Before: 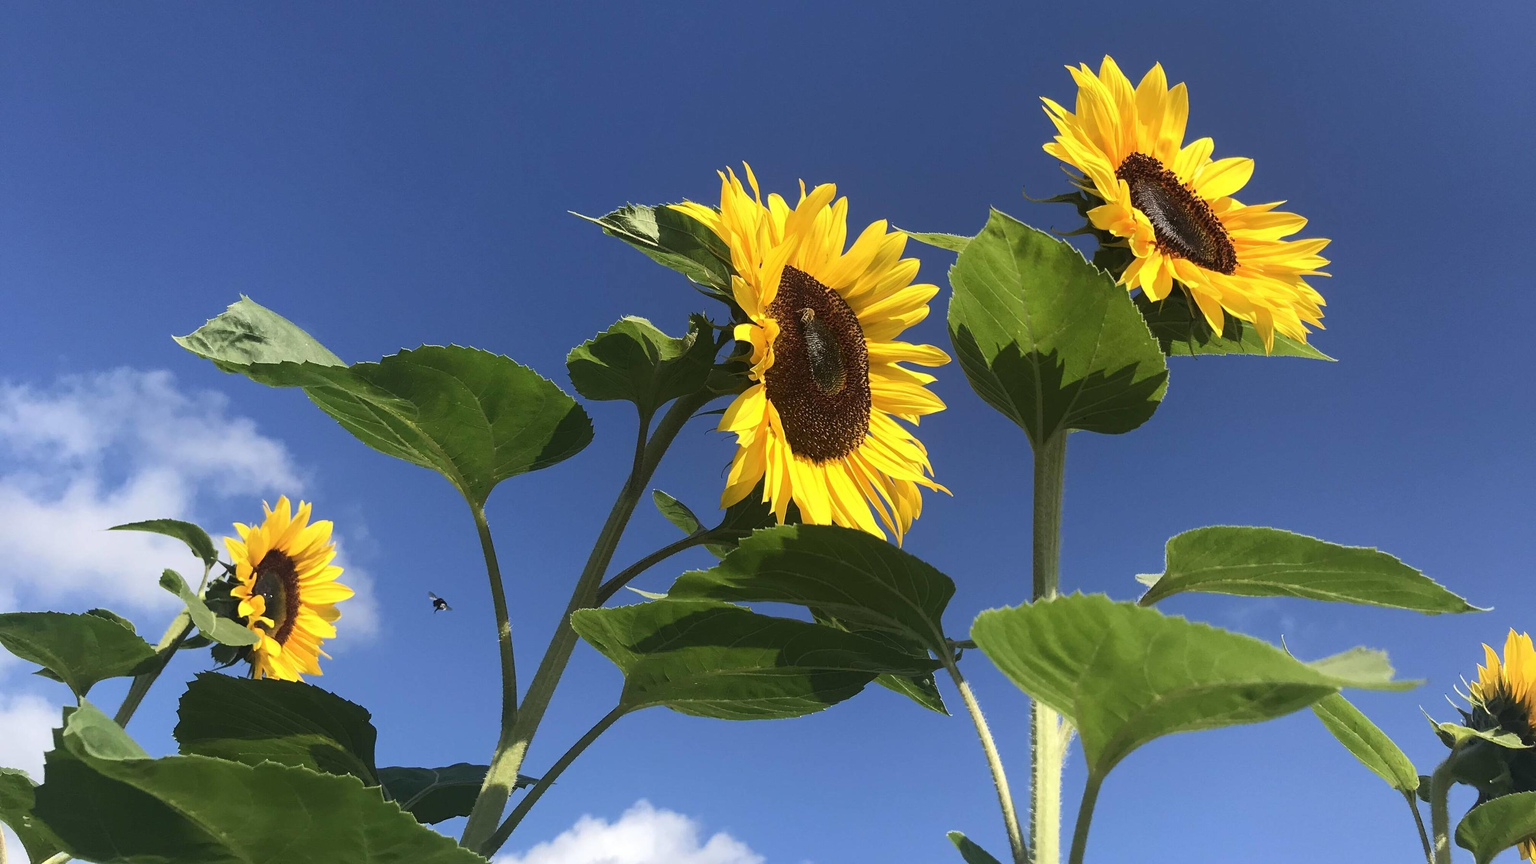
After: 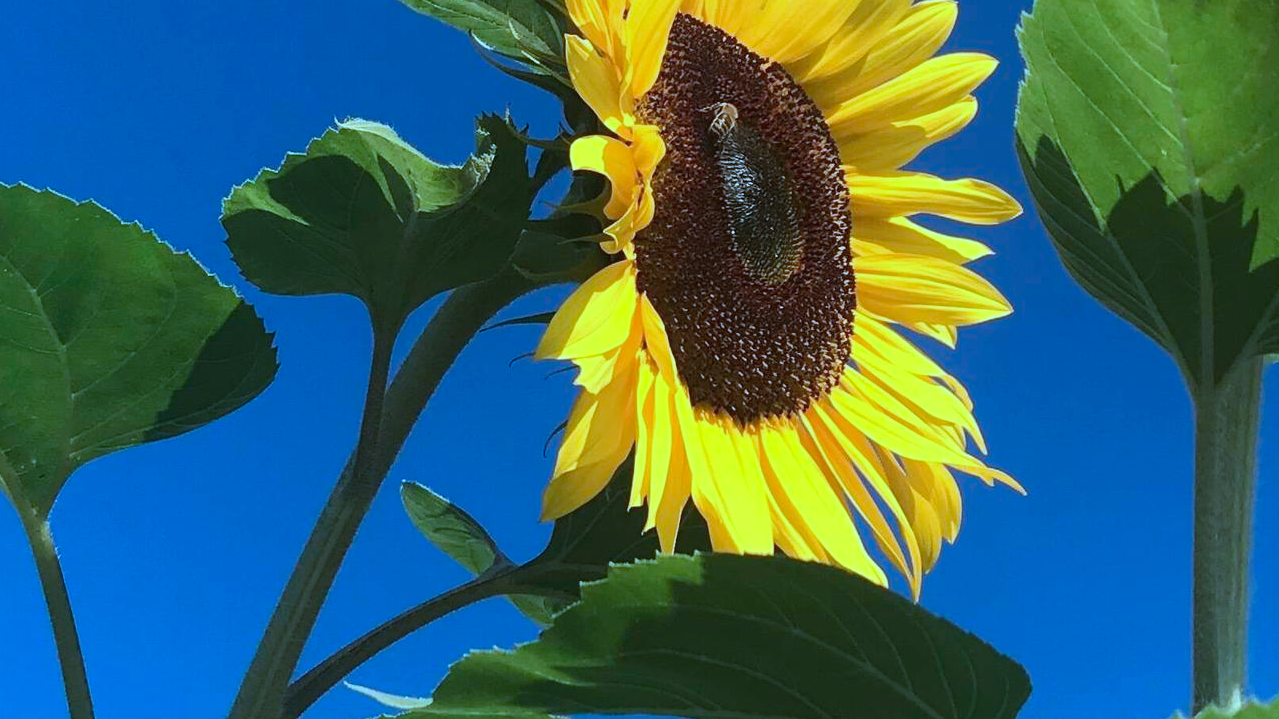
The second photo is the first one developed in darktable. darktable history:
color correction: highlights a* -9.35, highlights b* -23.15
white balance: red 0.948, green 1.02, blue 1.176
crop: left 30%, top 30%, right 30%, bottom 30%
